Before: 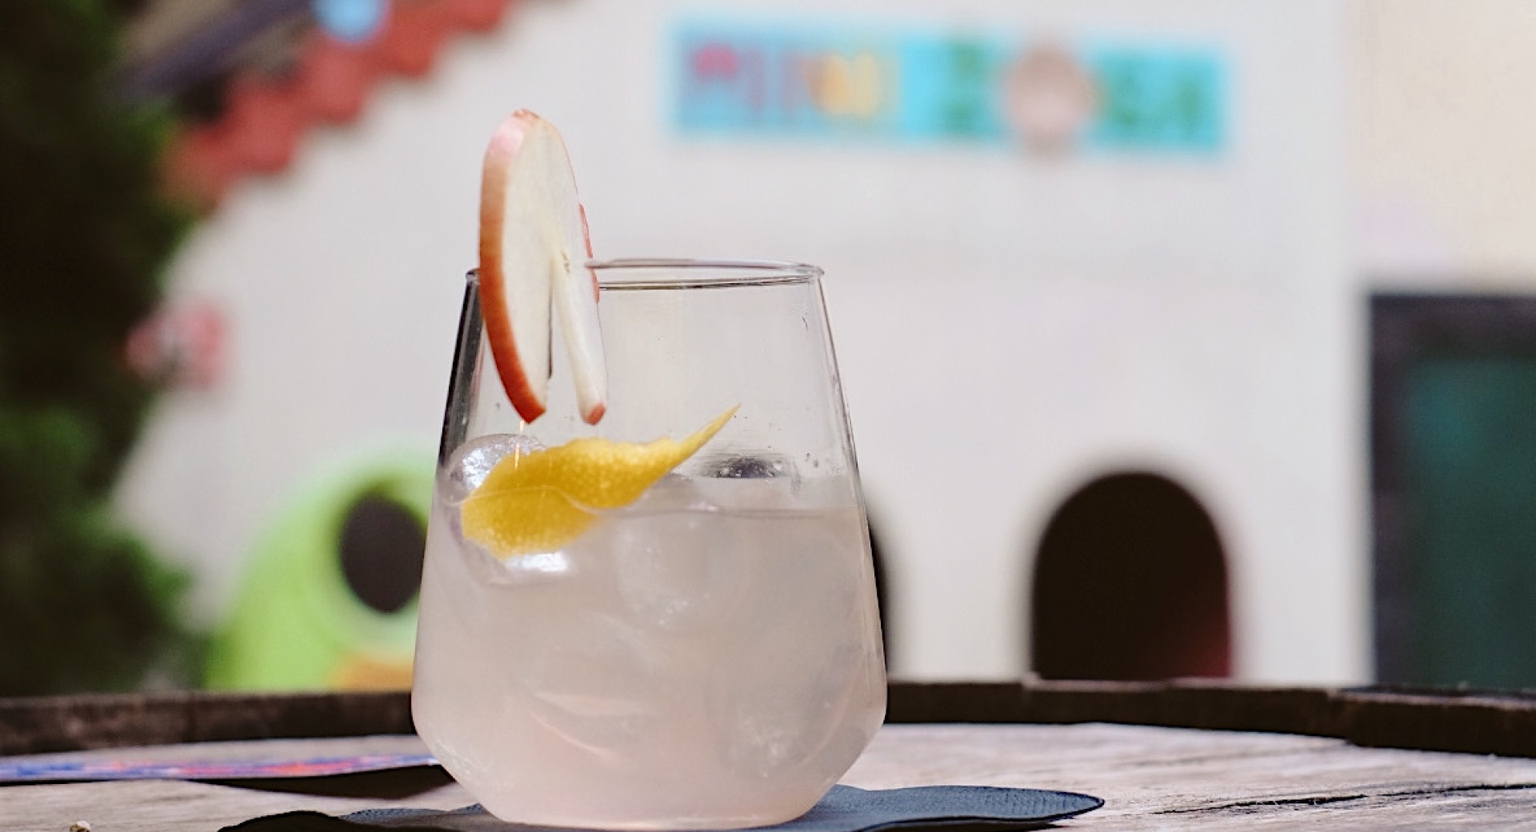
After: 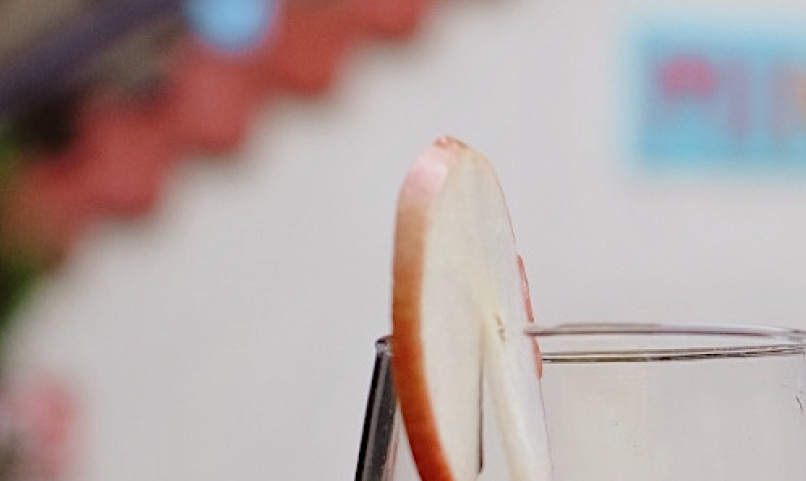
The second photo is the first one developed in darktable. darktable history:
crop and rotate: left 10.817%, top 0.062%, right 47.194%, bottom 53.626%
exposure: black level correction 0.001, exposure -0.2 EV, compensate highlight preservation false
tone equalizer: on, module defaults
